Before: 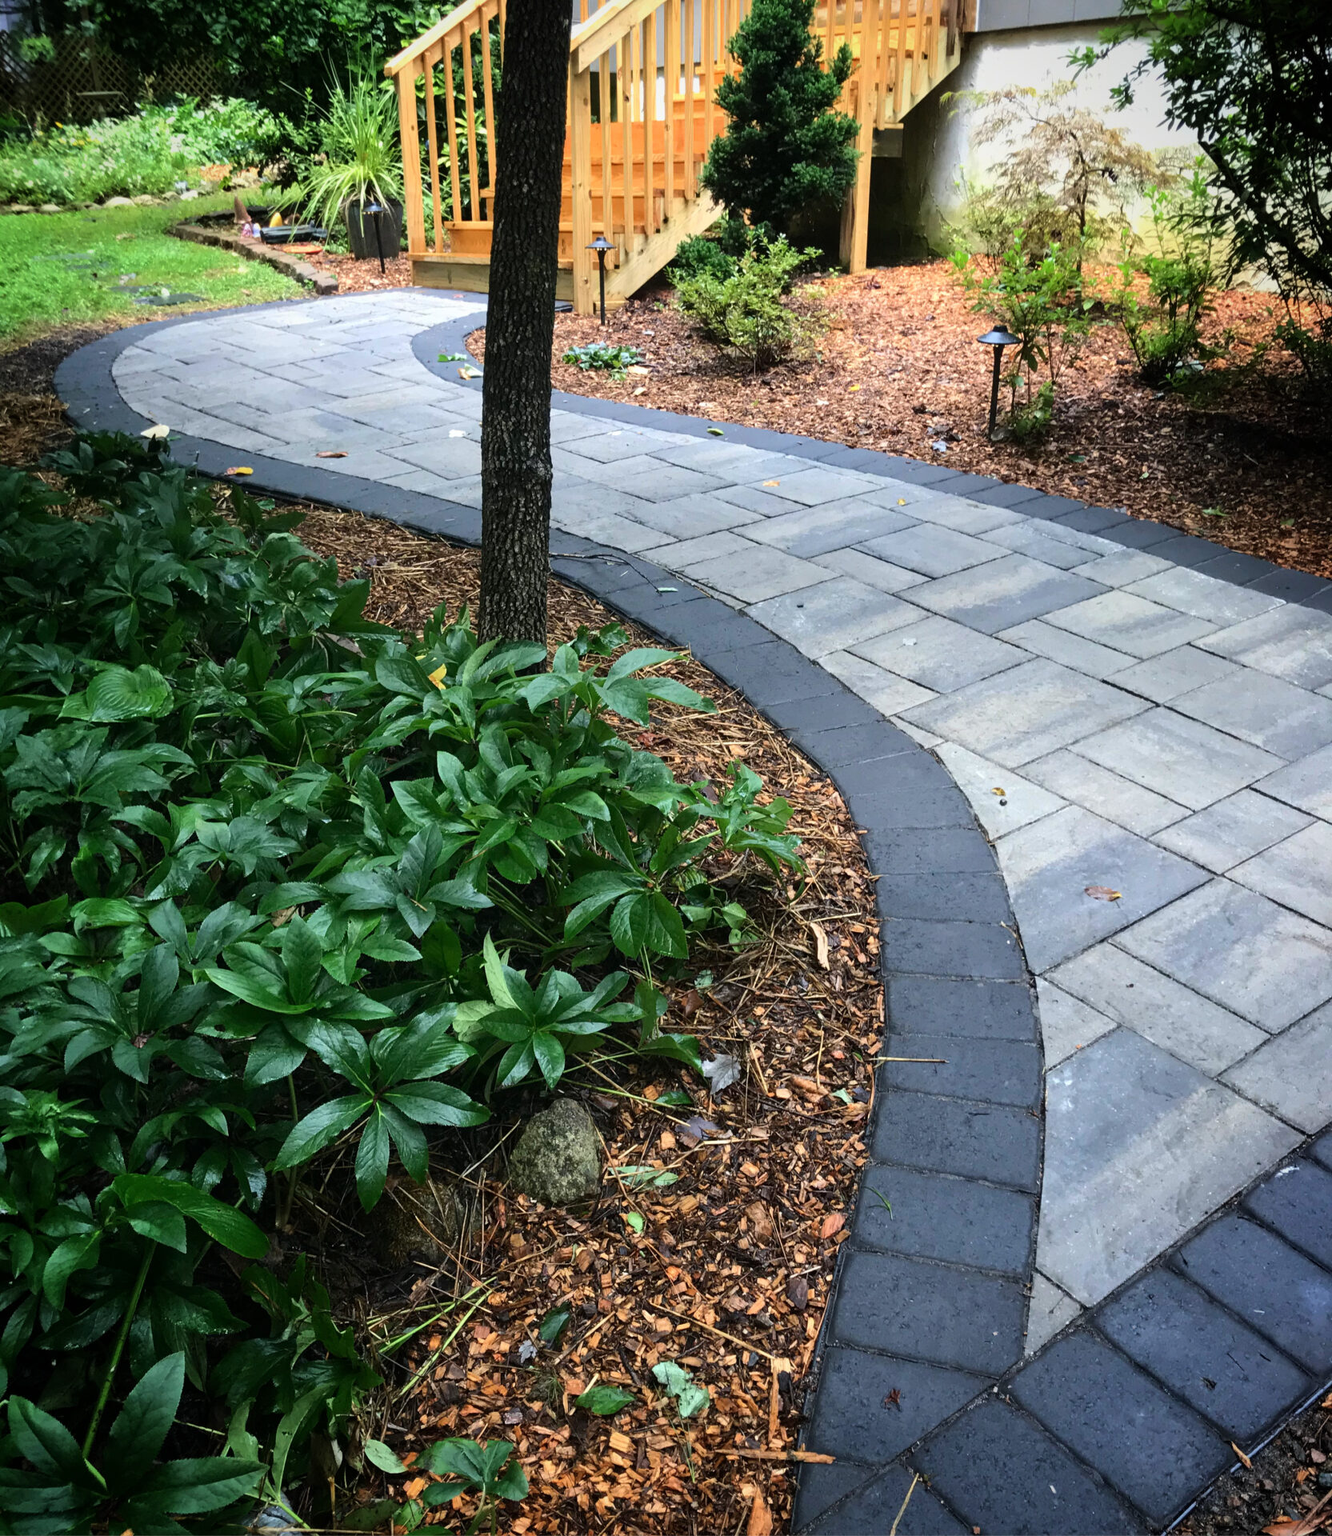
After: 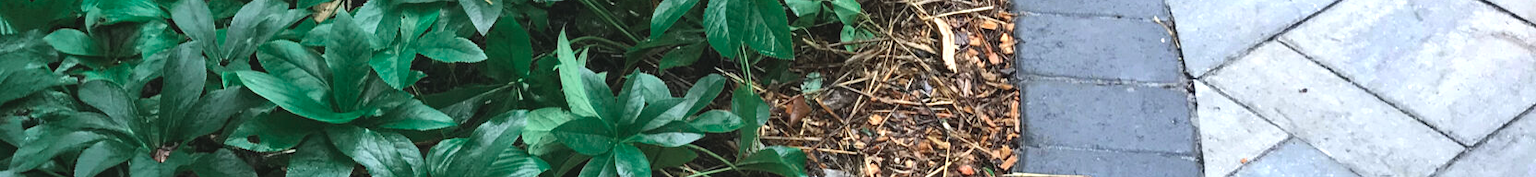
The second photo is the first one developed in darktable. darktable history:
color zones: curves: ch0 [(0, 0.5) (0.125, 0.4) (0.25, 0.5) (0.375, 0.4) (0.5, 0.4) (0.625, 0.6) (0.75, 0.6) (0.875, 0.5)]; ch1 [(0, 0.35) (0.125, 0.45) (0.25, 0.35) (0.375, 0.35) (0.5, 0.35) (0.625, 0.35) (0.75, 0.45) (0.875, 0.35)]; ch2 [(0, 0.6) (0.125, 0.5) (0.25, 0.5) (0.375, 0.6) (0.5, 0.6) (0.625, 0.5) (0.75, 0.5) (0.875, 0.5)]
contrast brightness saturation: brightness 0.09, saturation 0.19
exposure: black level correction -0.002, exposure 0.54 EV, compensate highlight preservation false
crop and rotate: top 59.084%, bottom 30.916%
